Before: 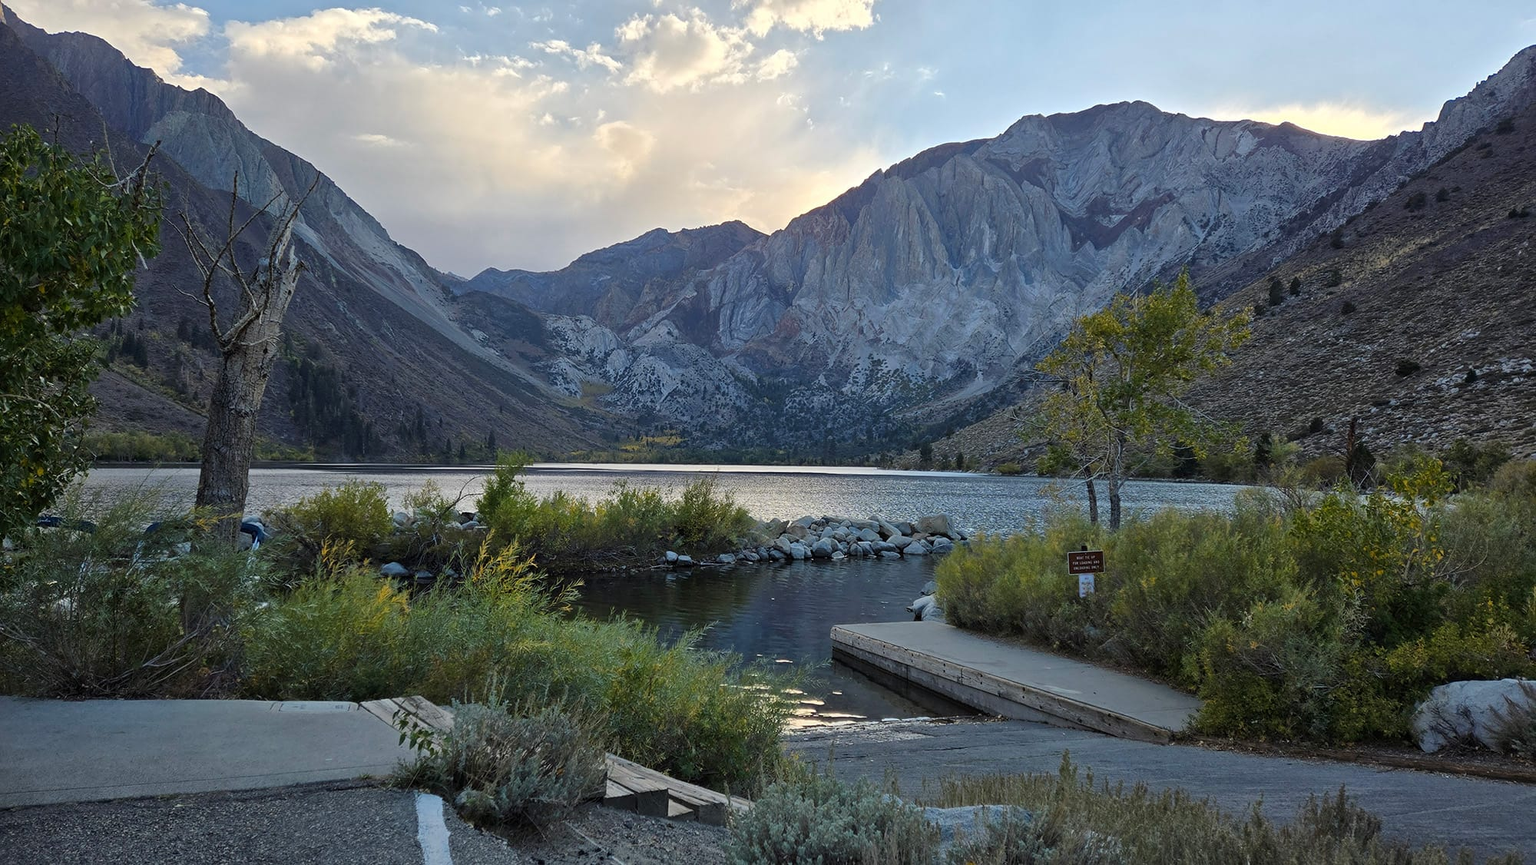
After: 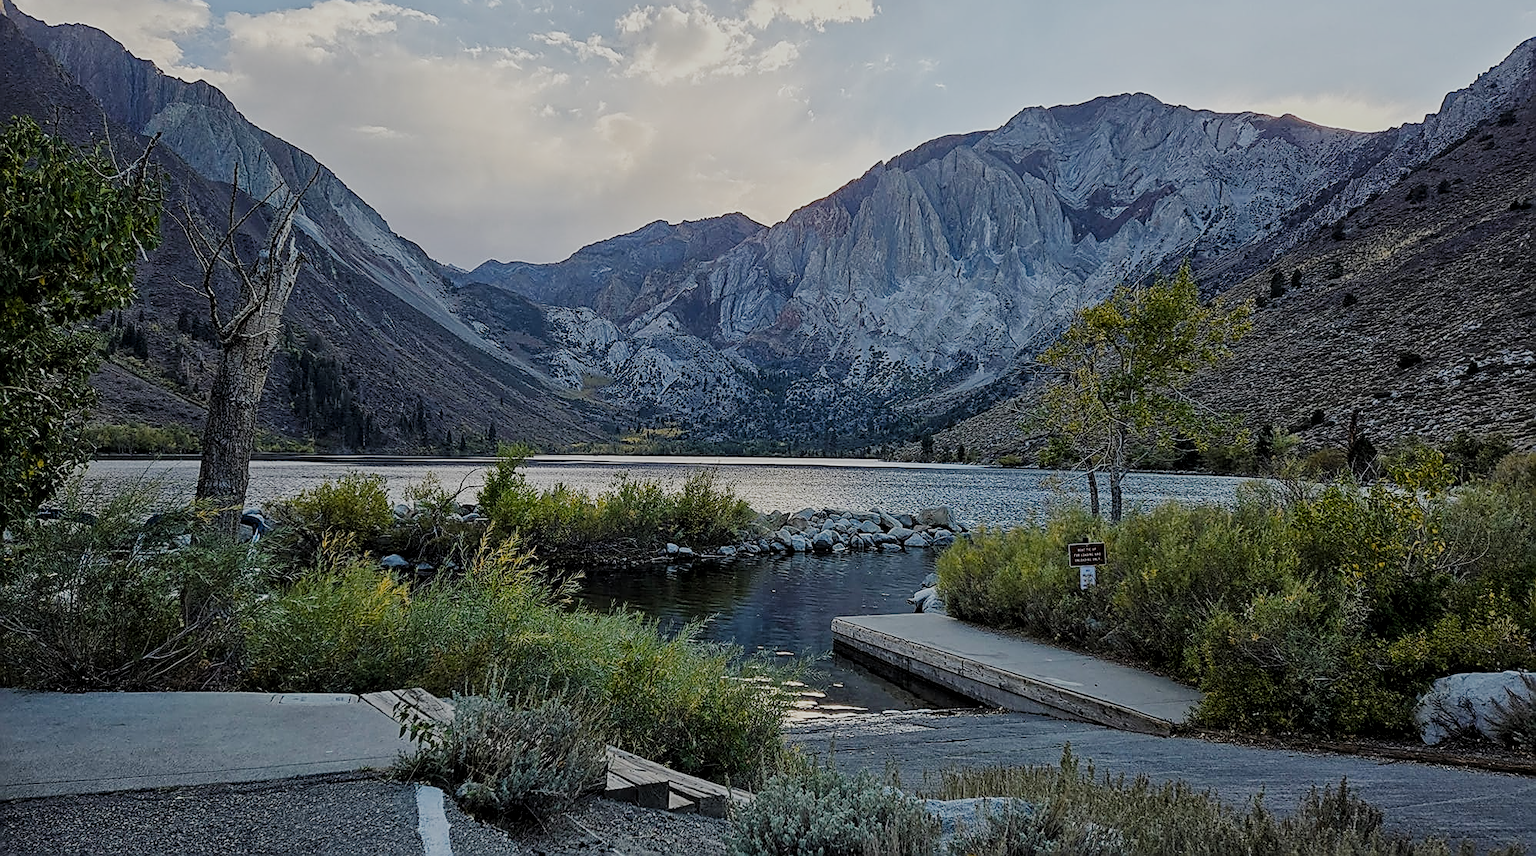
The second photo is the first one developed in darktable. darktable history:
crop: top 1.013%, right 0.093%
tone equalizer: edges refinement/feathering 500, mask exposure compensation -1.57 EV, preserve details no
sharpen: amount 1.005
filmic rgb: black relative exposure -6.92 EV, white relative exposure 5.59 EV, hardness 2.86, preserve chrominance no, color science v5 (2021), contrast in shadows safe, contrast in highlights safe
local contrast: on, module defaults
